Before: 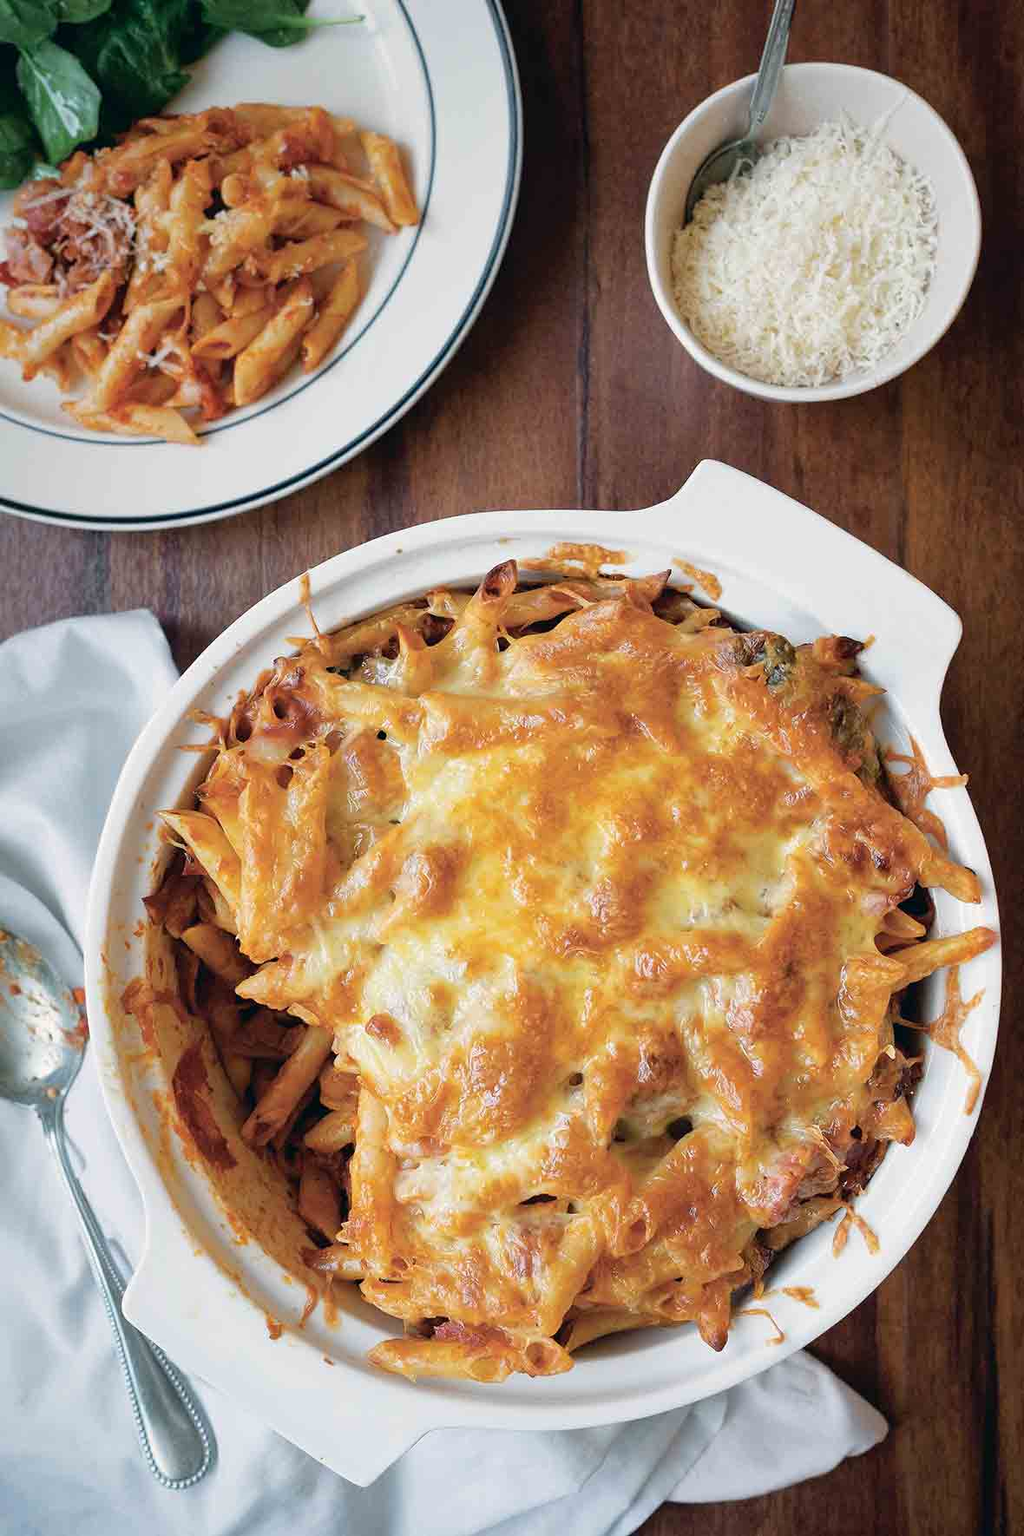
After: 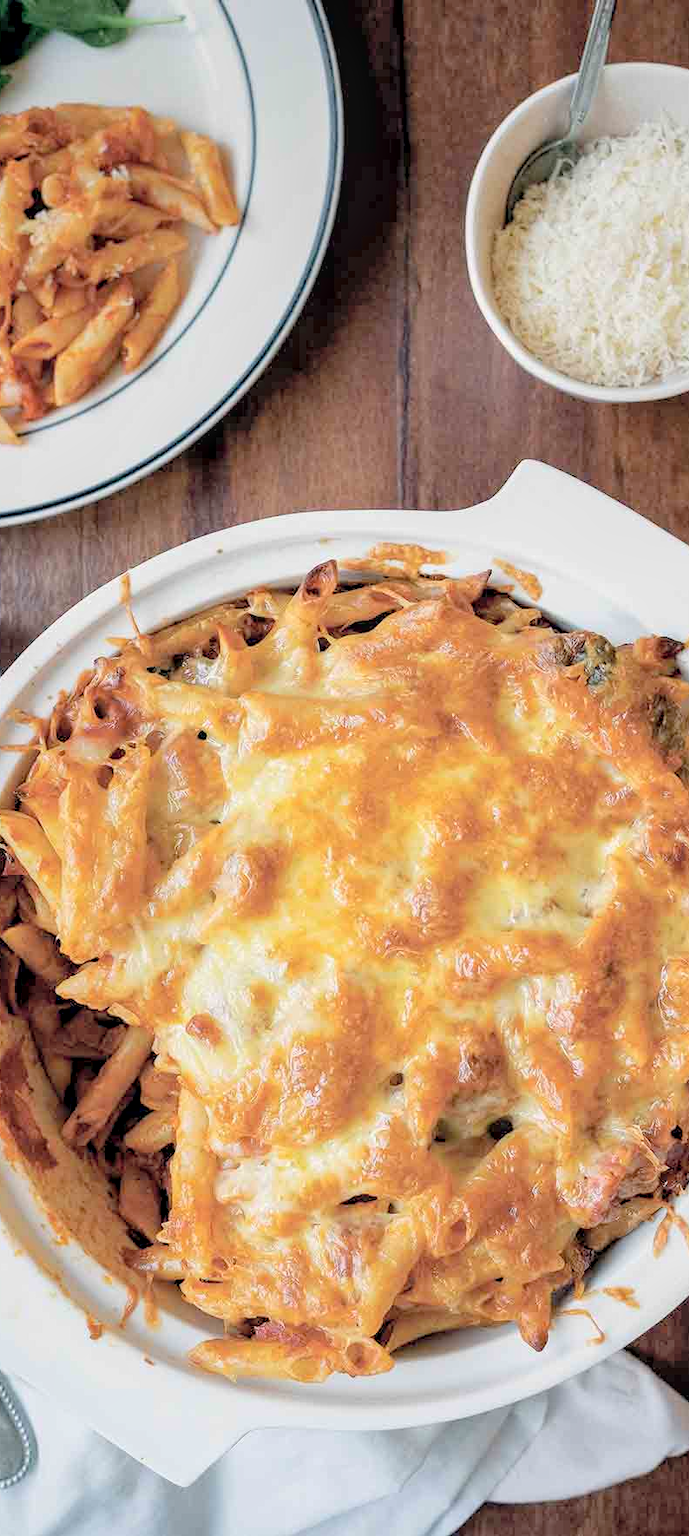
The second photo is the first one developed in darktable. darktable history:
crop and rotate: left 17.603%, right 15.067%
contrast brightness saturation: brightness 0.286
local contrast: on, module defaults
exposure: black level correction 0.006, exposure -0.222 EV, compensate exposure bias true, compensate highlight preservation false
